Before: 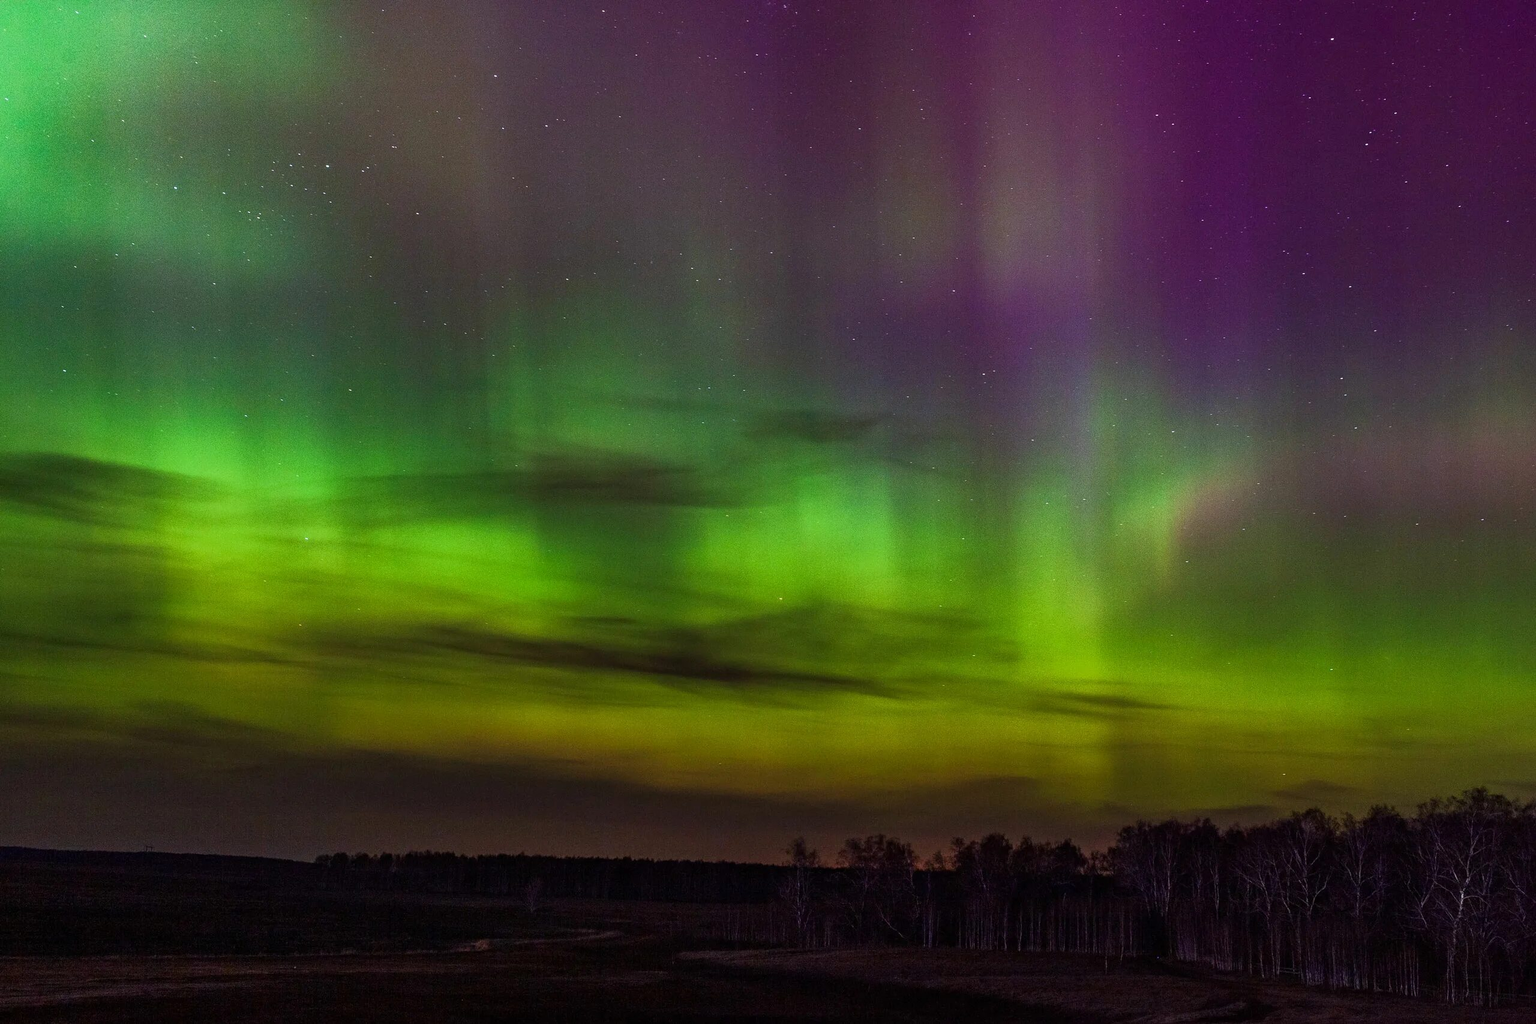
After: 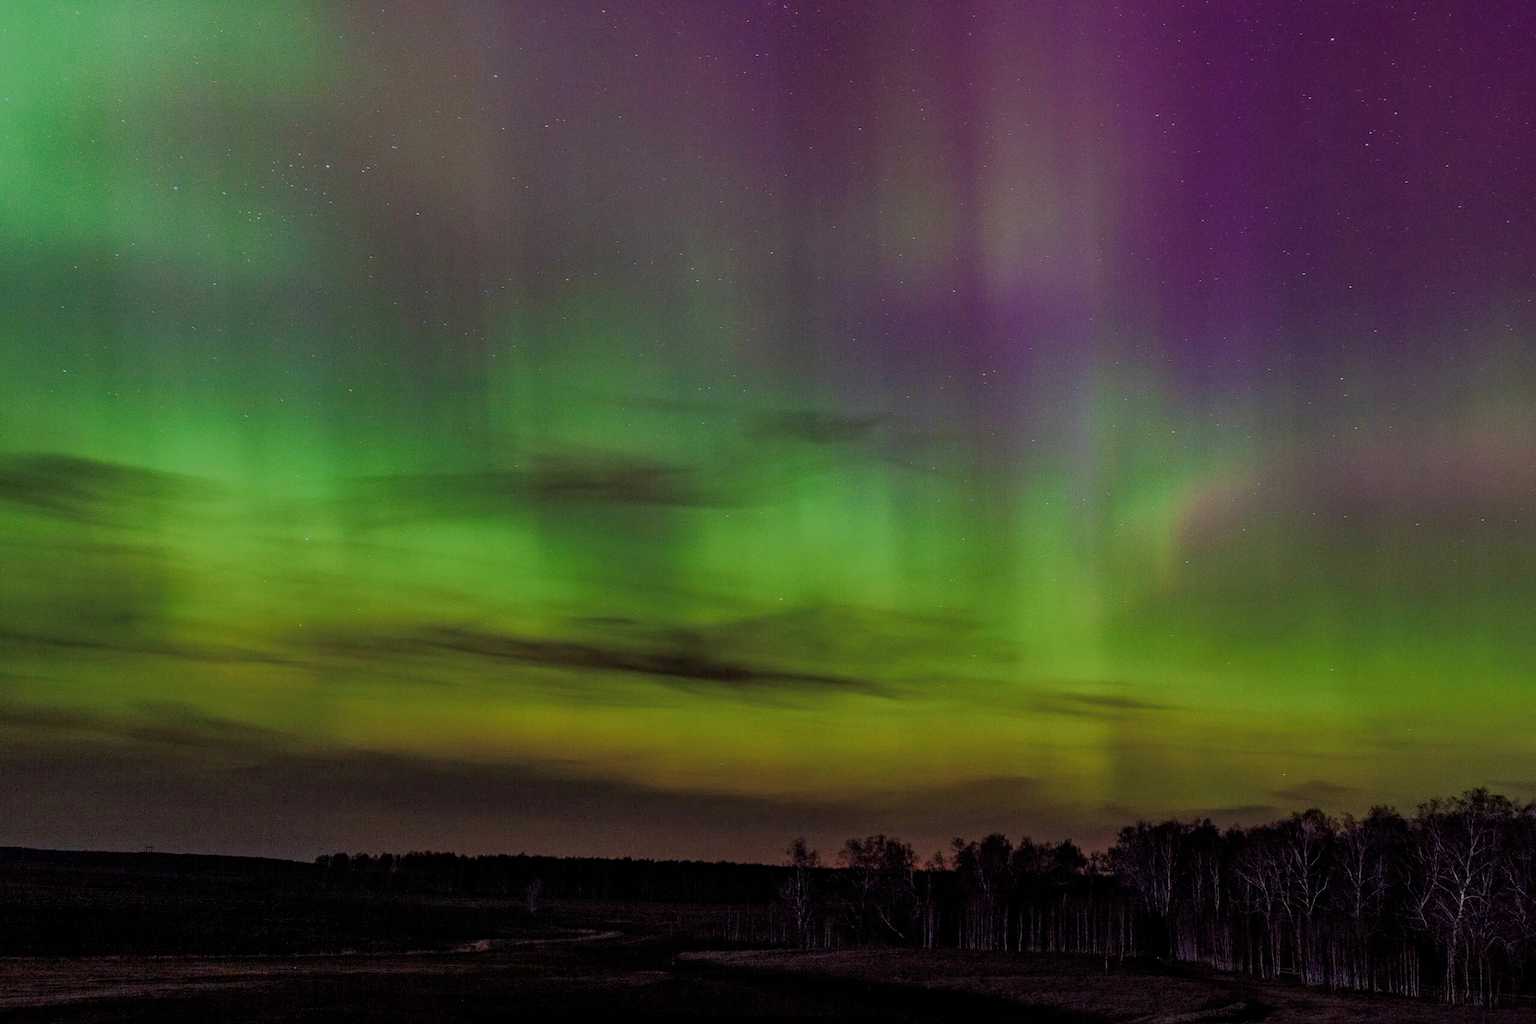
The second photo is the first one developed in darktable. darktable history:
filmic rgb: middle gray luminance 2.66%, black relative exposure -9.96 EV, white relative exposure 6.98 EV, dynamic range scaling 9.55%, target black luminance 0%, hardness 3.16, latitude 44.3%, contrast 0.672, highlights saturation mix 4.62%, shadows ↔ highlights balance 14.16%
